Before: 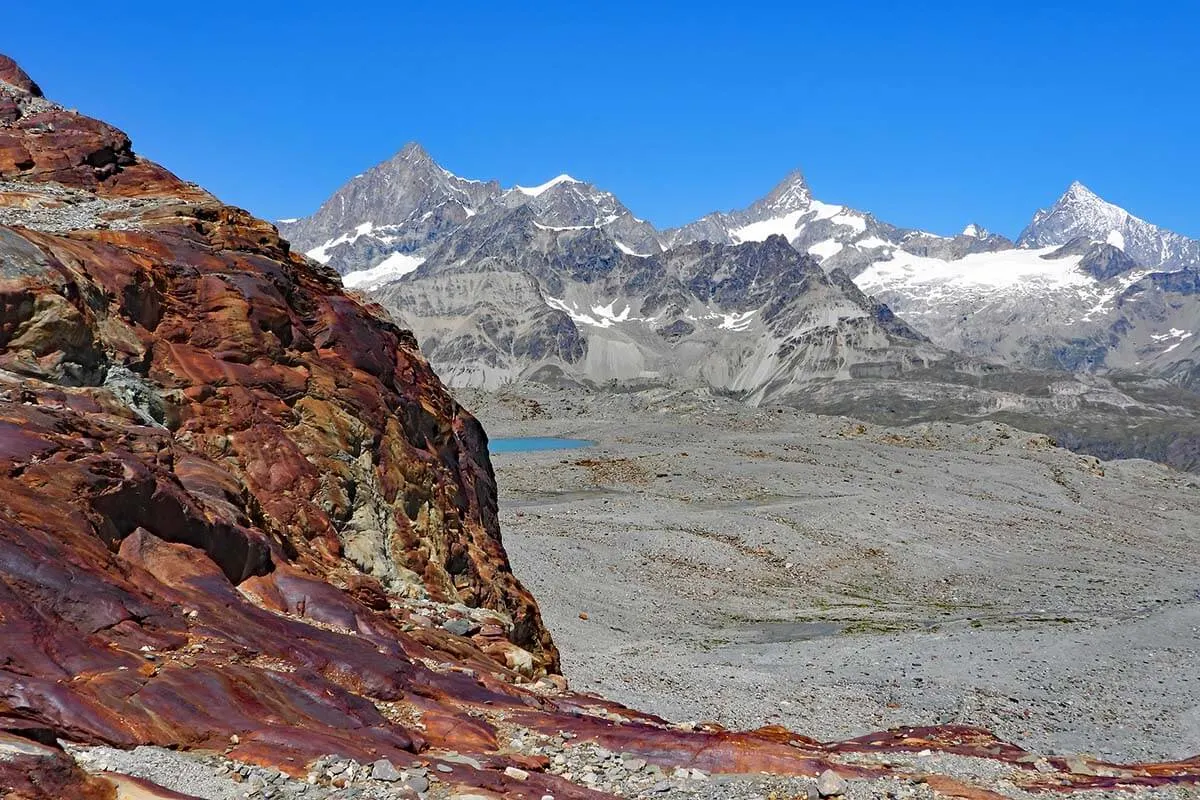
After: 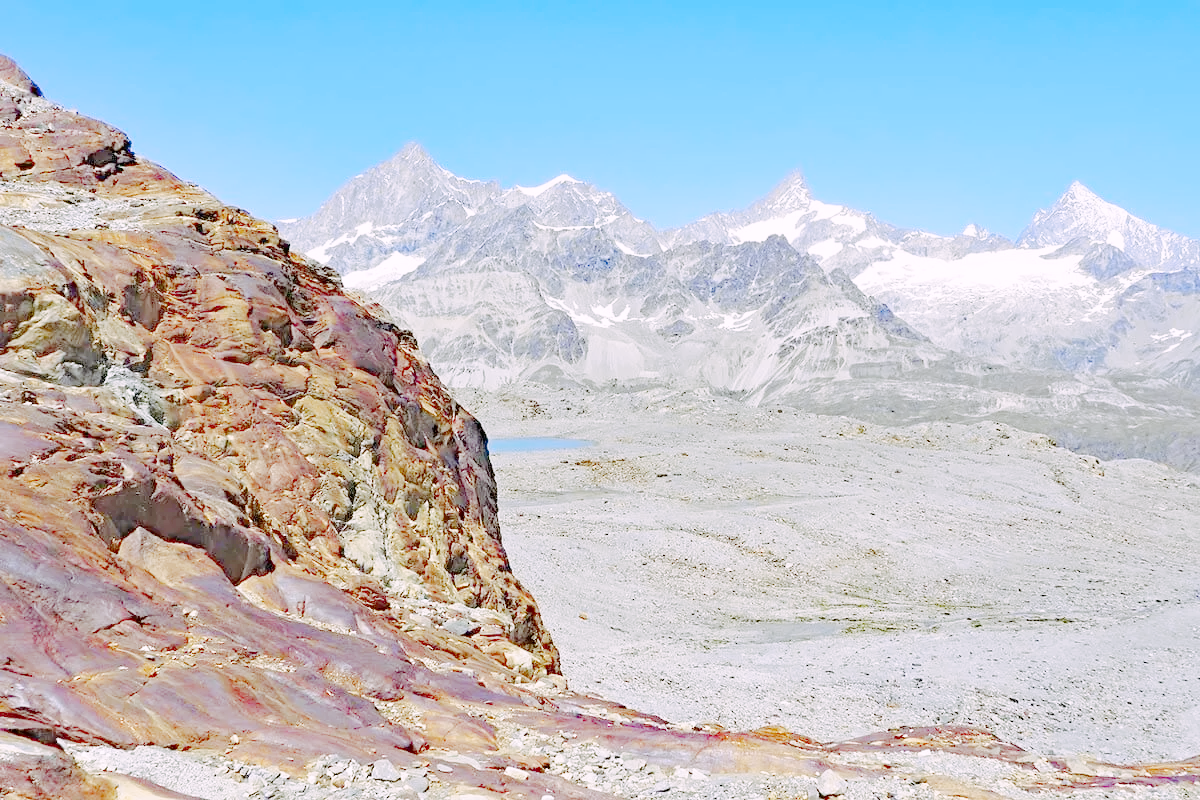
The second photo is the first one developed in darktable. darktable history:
tone curve: curves: ch0 [(0, 0) (0.003, 0) (0.011, 0.001) (0.025, 0.003) (0.044, 0.005) (0.069, 0.012) (0.1, 0.023) (0.136, 0.039) (0.177, 0.088) (0.224, 0.15) (0.277, 0.24) (0.335, 0.337) (0.399, 0.437) (0.468, 0.535) (0.543, 0.629) (0.623, 0.71) (0.709, 0.782) (0.801, 0.856) (0.898, 0.94) (1, 1)], preserve colors none
color look up table: target L [98.57, 85.81, 79.82, 79.72, 69.87, 48.05, 68.42, 64.48, 62.2, 59.8, 61.14, 40.08, 34.65, 25.8, 23.85, 200.63, 85.99, 84.7, 71.01, 65.71, 62.3, 56.52, 45.88, 55.14, 40.89, 37.01, 44.1, 36.73, 9.656, 84.34, 78.84, 71.88, 64.6, 64.2, 58.34, 61.4, 60.38, 43.56, 44.09, 48.69, 39.88, 36.13, 17.58, 15.52, 85.39, 77.92, 64.11, 49.94, 32.15], target a [8.461, -1.946, -2.742, -38, -49.1, -37.81, -24.89, -41.56, -43.72, -9.313, -5.421, -28.82, -24.18, -1.401, -12.45, 0, 2.078, 9.747, 9.09, 10.66, 51.7, 68.37, 52.66, 53.24, 27.67, 4.317, 52.12, 33.44, 17.64, 13.38, 28.34, 19.61, 63.43, 68.46, 2.102, -13.69, 9.889, 25.35, 9.27, 54.35, 41.03, 28.68, 5.355, 15.83, -10.74, -40.11, -24.41, -22.19, 5.717], target b [1.604, 24.42, 60.41, -35.05, -7.43, 35.93, -4.636, 45.58, 1.016, 51.07, 20.21, 26.05, 24.12, 21.01, 3.25, 0, 42.6, 21.39, 60.51, 48.89, 20.81, -5.45, 28.44, 0.613, 4.967, 14.39, 25.54, 31.15, 17.31, -27.35, -12.15, -43.11, -31.97, -46.73, -10.78, -59.07, -59.83, -31.69, -65.94, -63.76, -44.75, -78.4, -3.911, -28.73, -26.95, -38.61, -50.22, -18.91, -38.35], num patches 49
